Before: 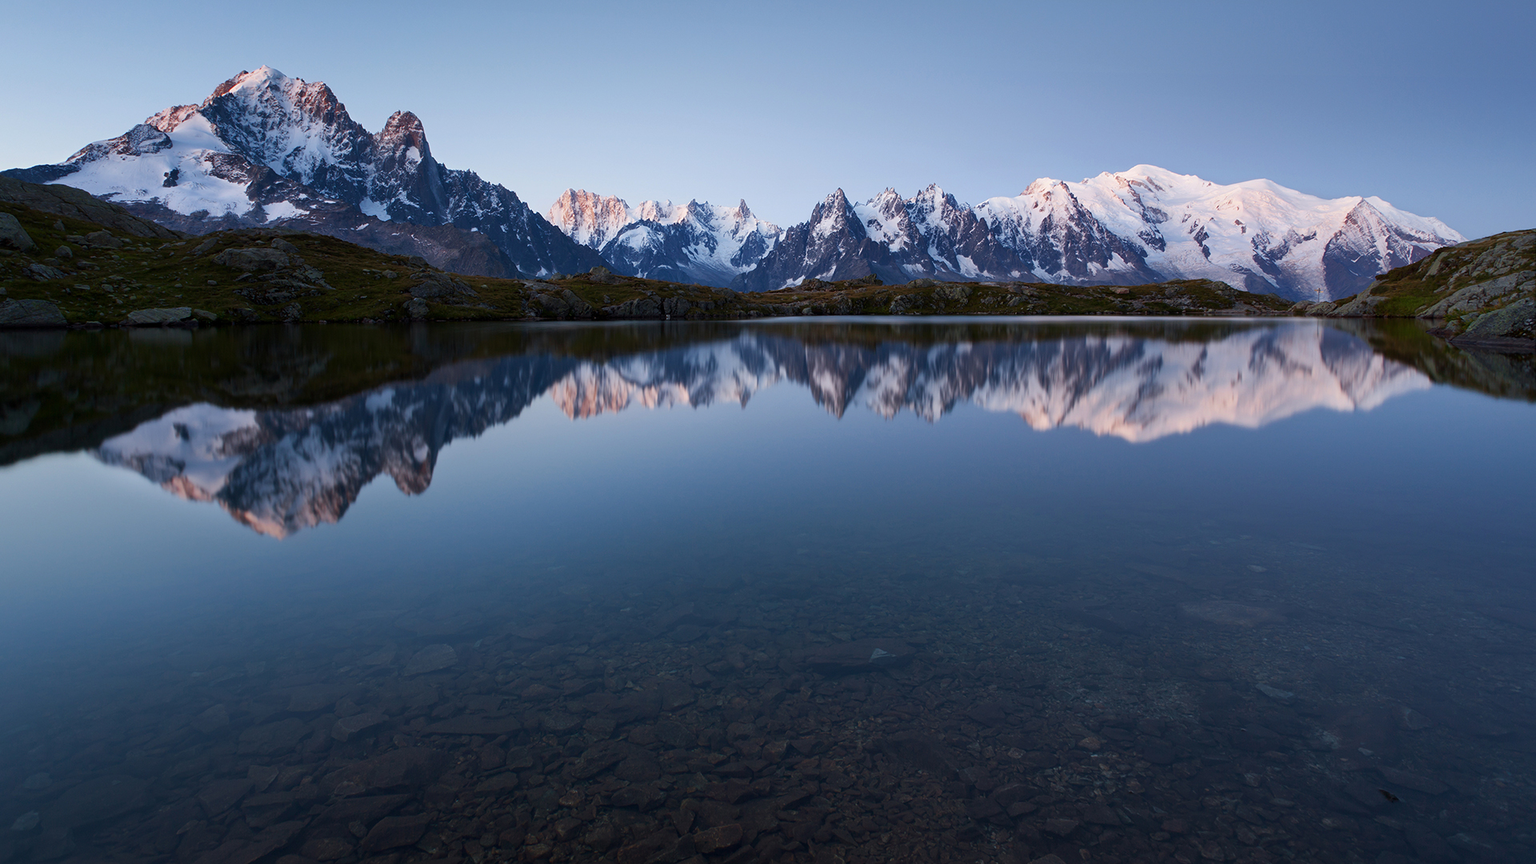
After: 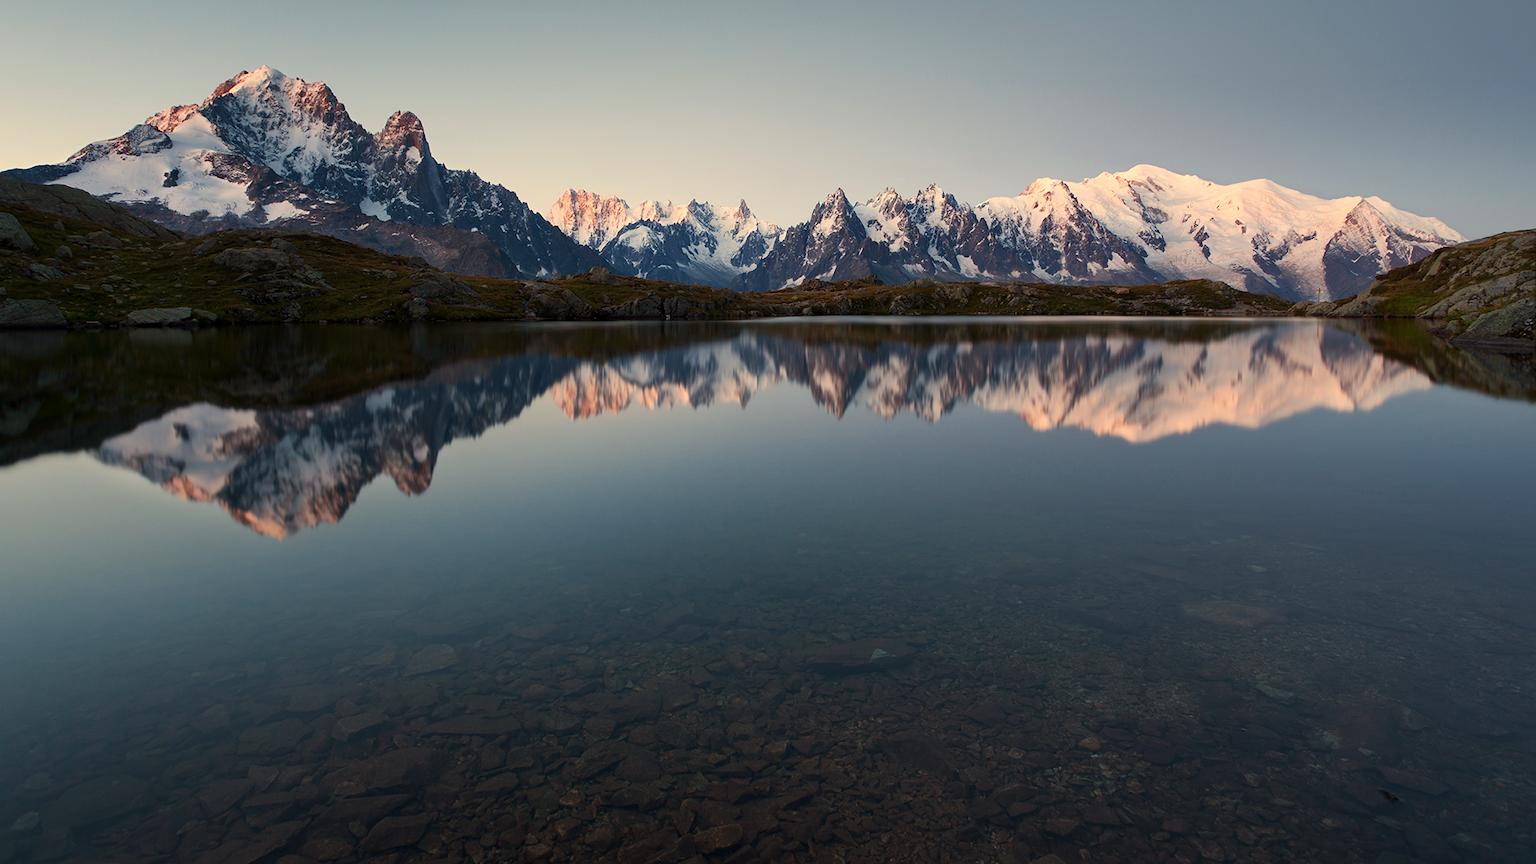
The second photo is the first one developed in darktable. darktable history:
white balance: red 1.138, green 0.996, blue 0.812
tone equalizer: on, module defaults
